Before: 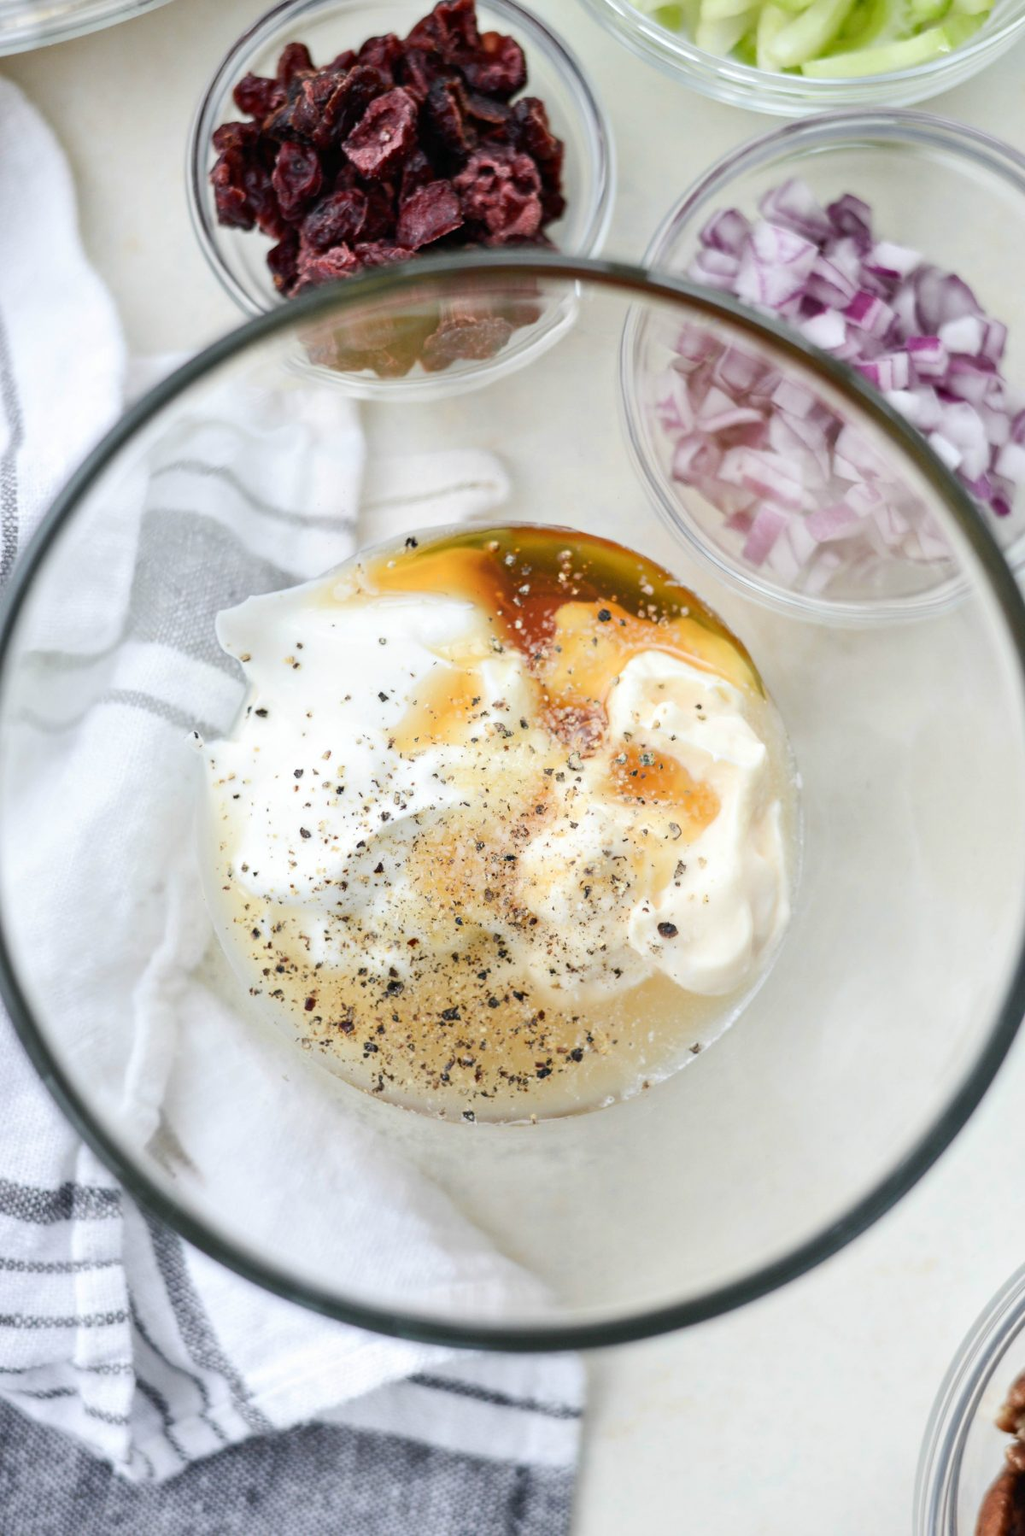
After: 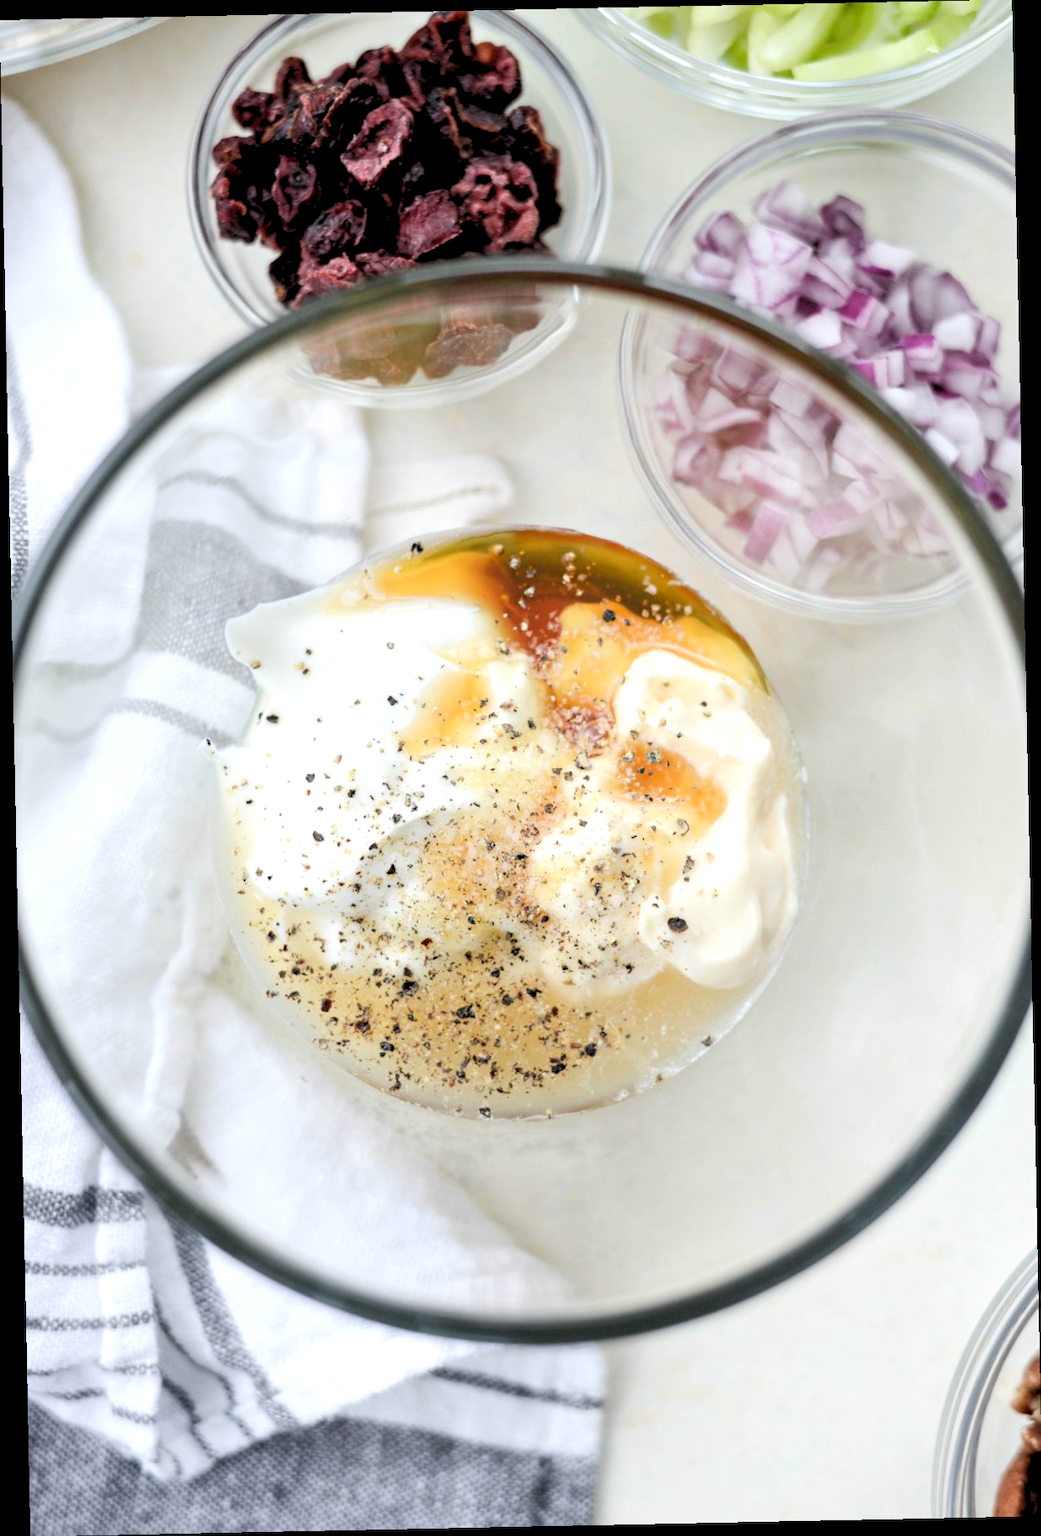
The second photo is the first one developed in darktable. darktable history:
rgb levels: levels [[0.013, 0.434, 0.89], [0, 0.5, 1], [0, 0.5, 1]]
rotate and perspective: rotation -1.17°, automatic cropping off
